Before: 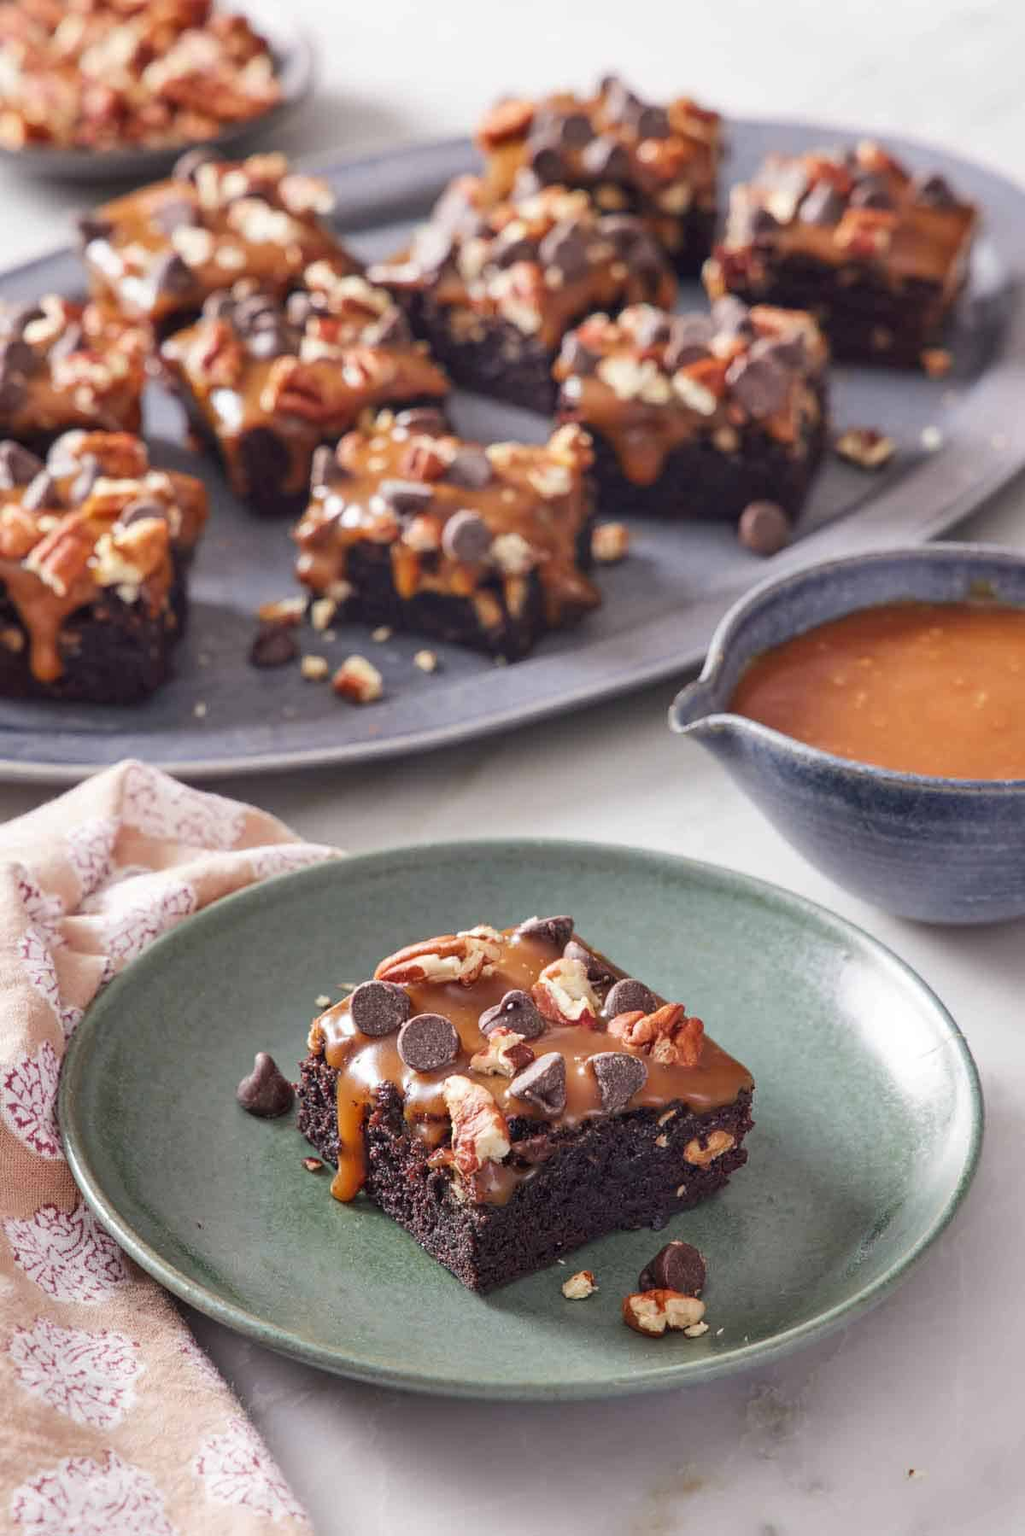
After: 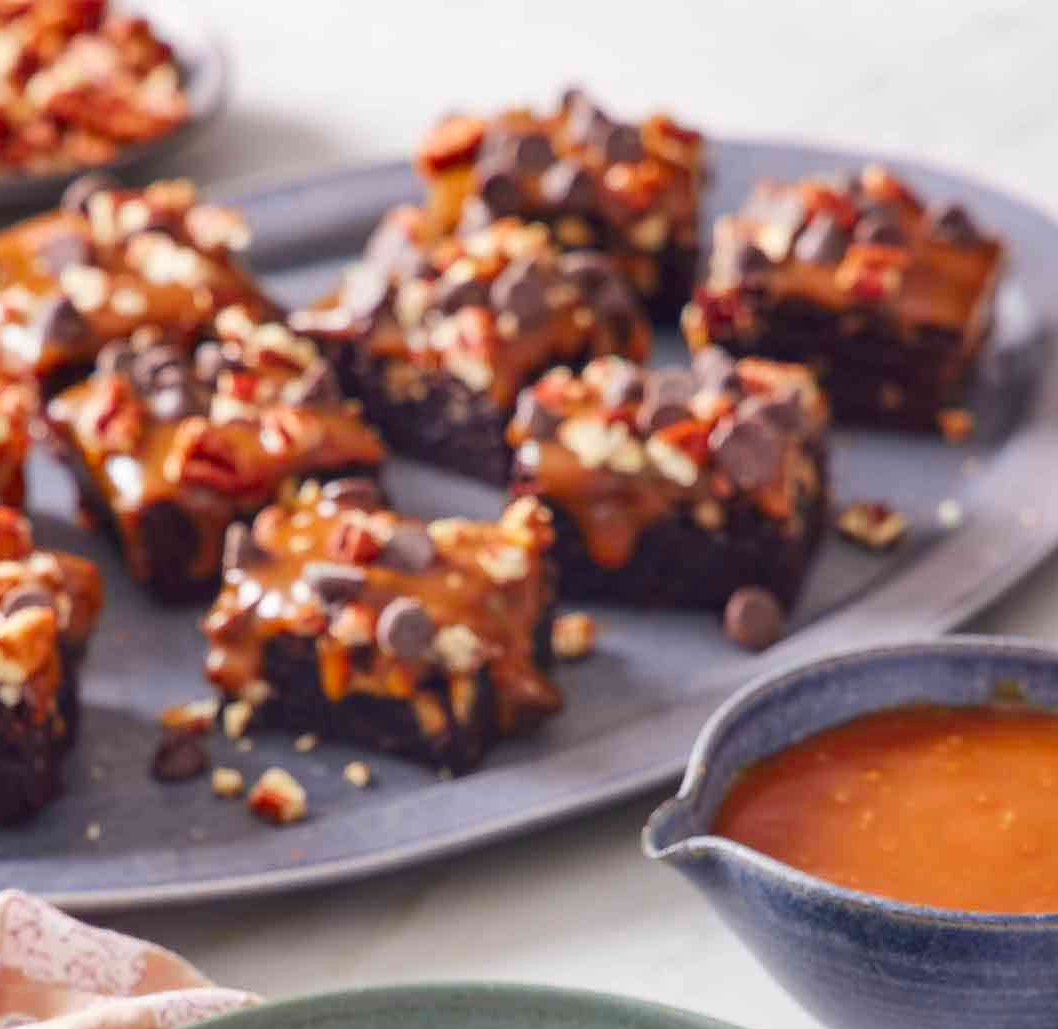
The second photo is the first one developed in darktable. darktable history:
contrast brightness saturation: brightness -0.02, saturation 0.35
crop and rotate: left 11.812%, bottom 42.776%
